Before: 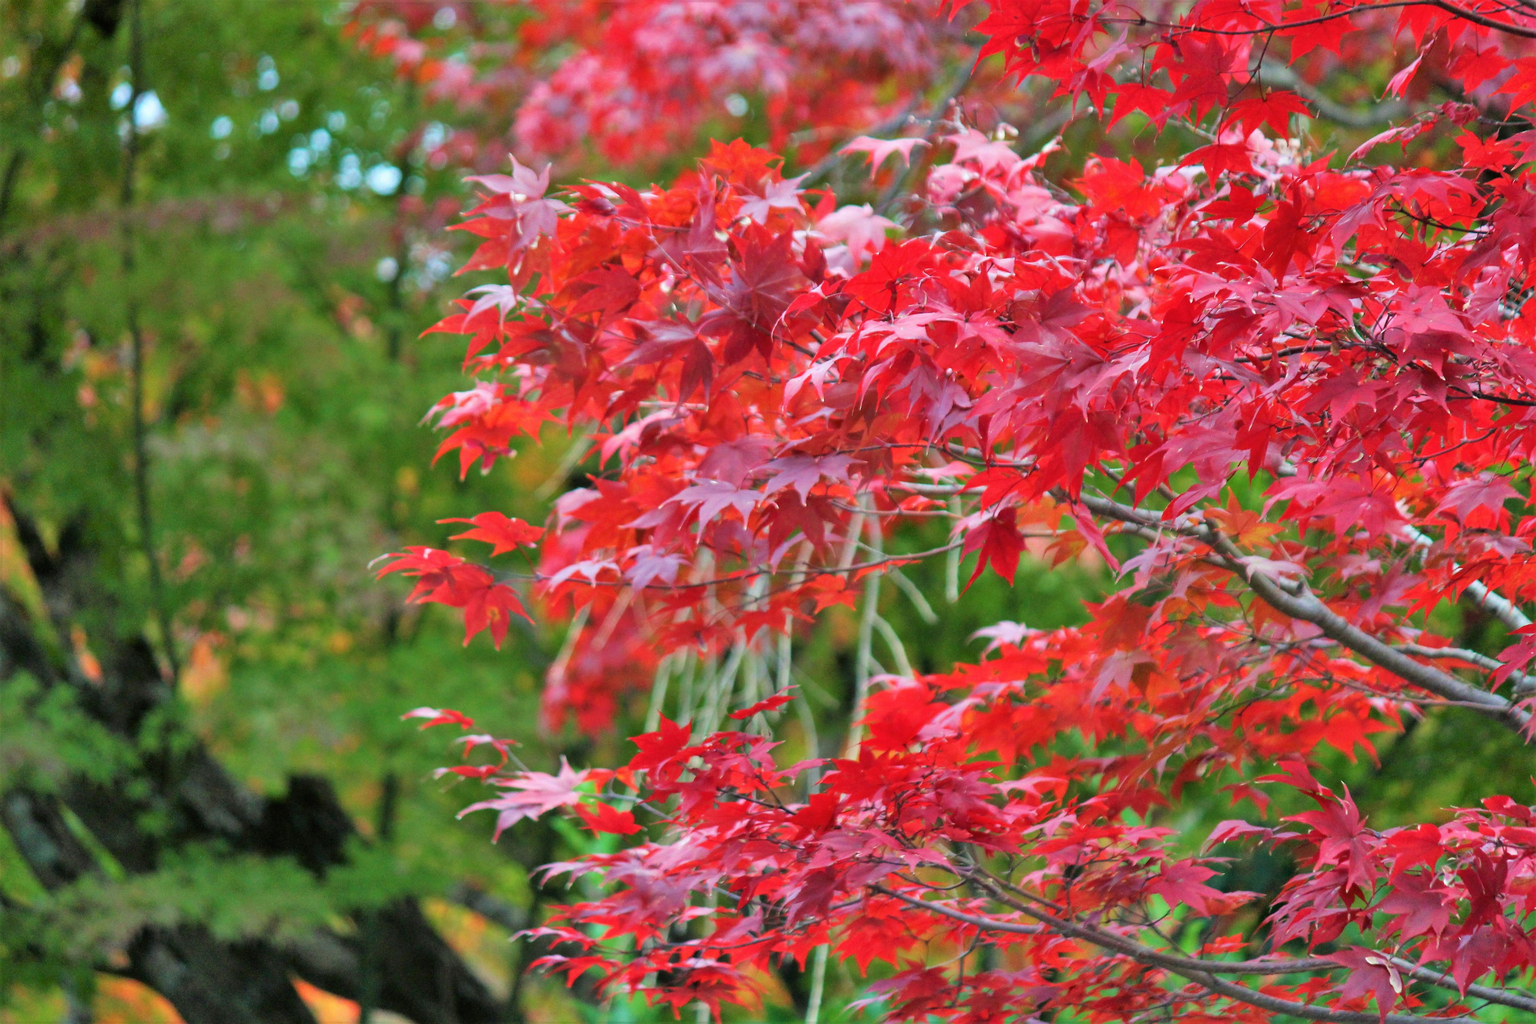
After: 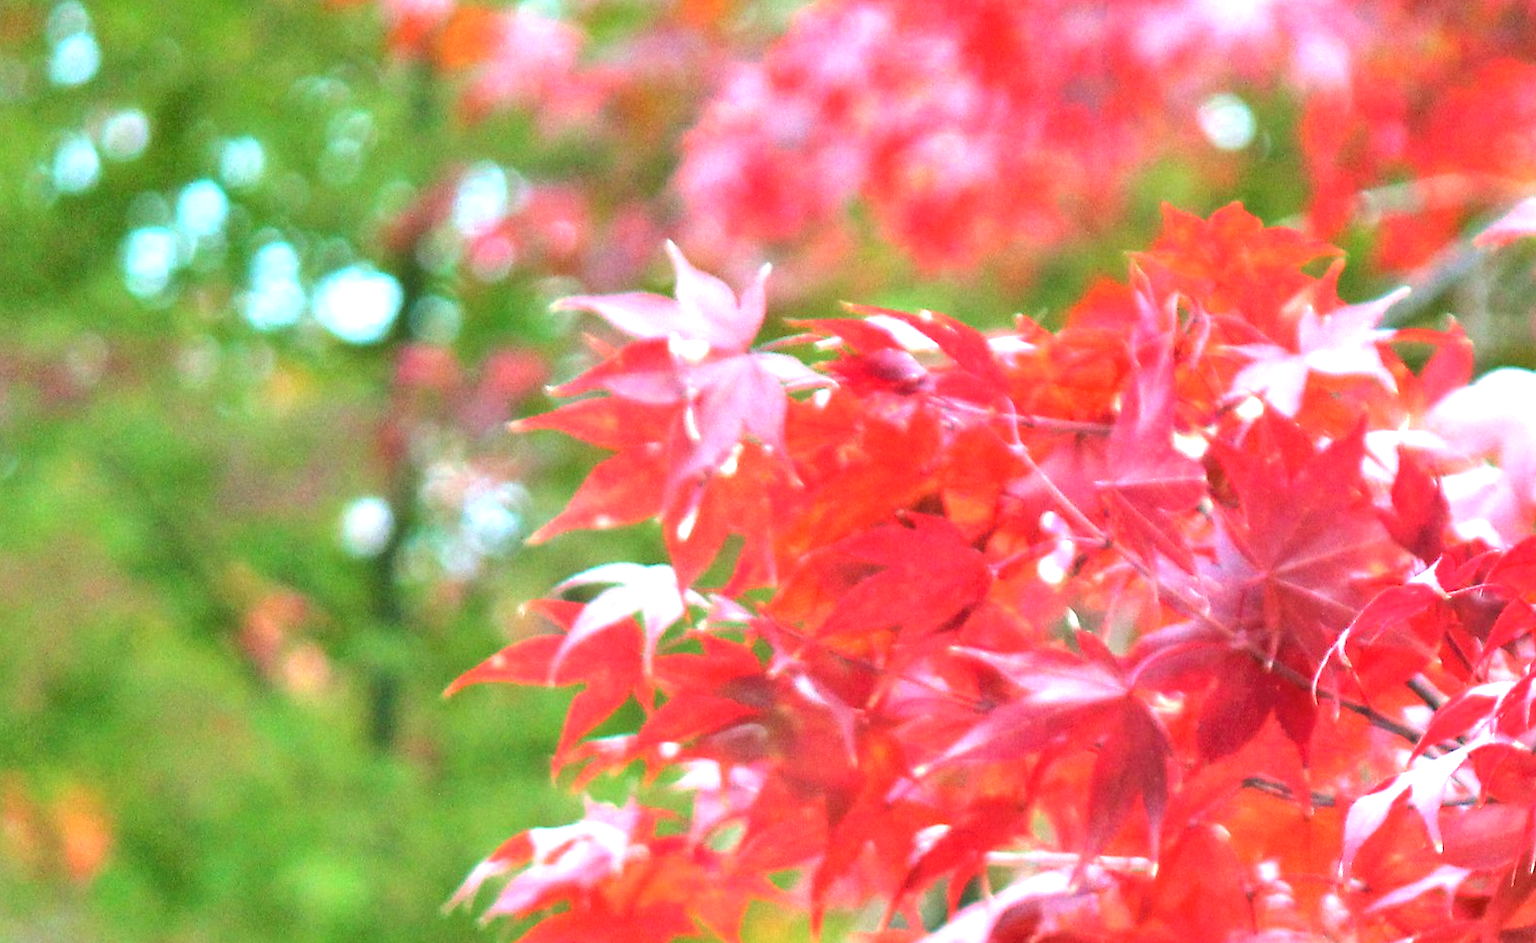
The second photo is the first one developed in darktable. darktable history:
tone equalizer: edges refinement/feathering 500, mask exposure compensation -1.57 EV, preserve details no
exposure: black level correction 0.001, exposure 1.131 EV, compensate highlight preservation false
crop: left 15.544%, top 5.454%, right 43.855%, bottom 57.094%
